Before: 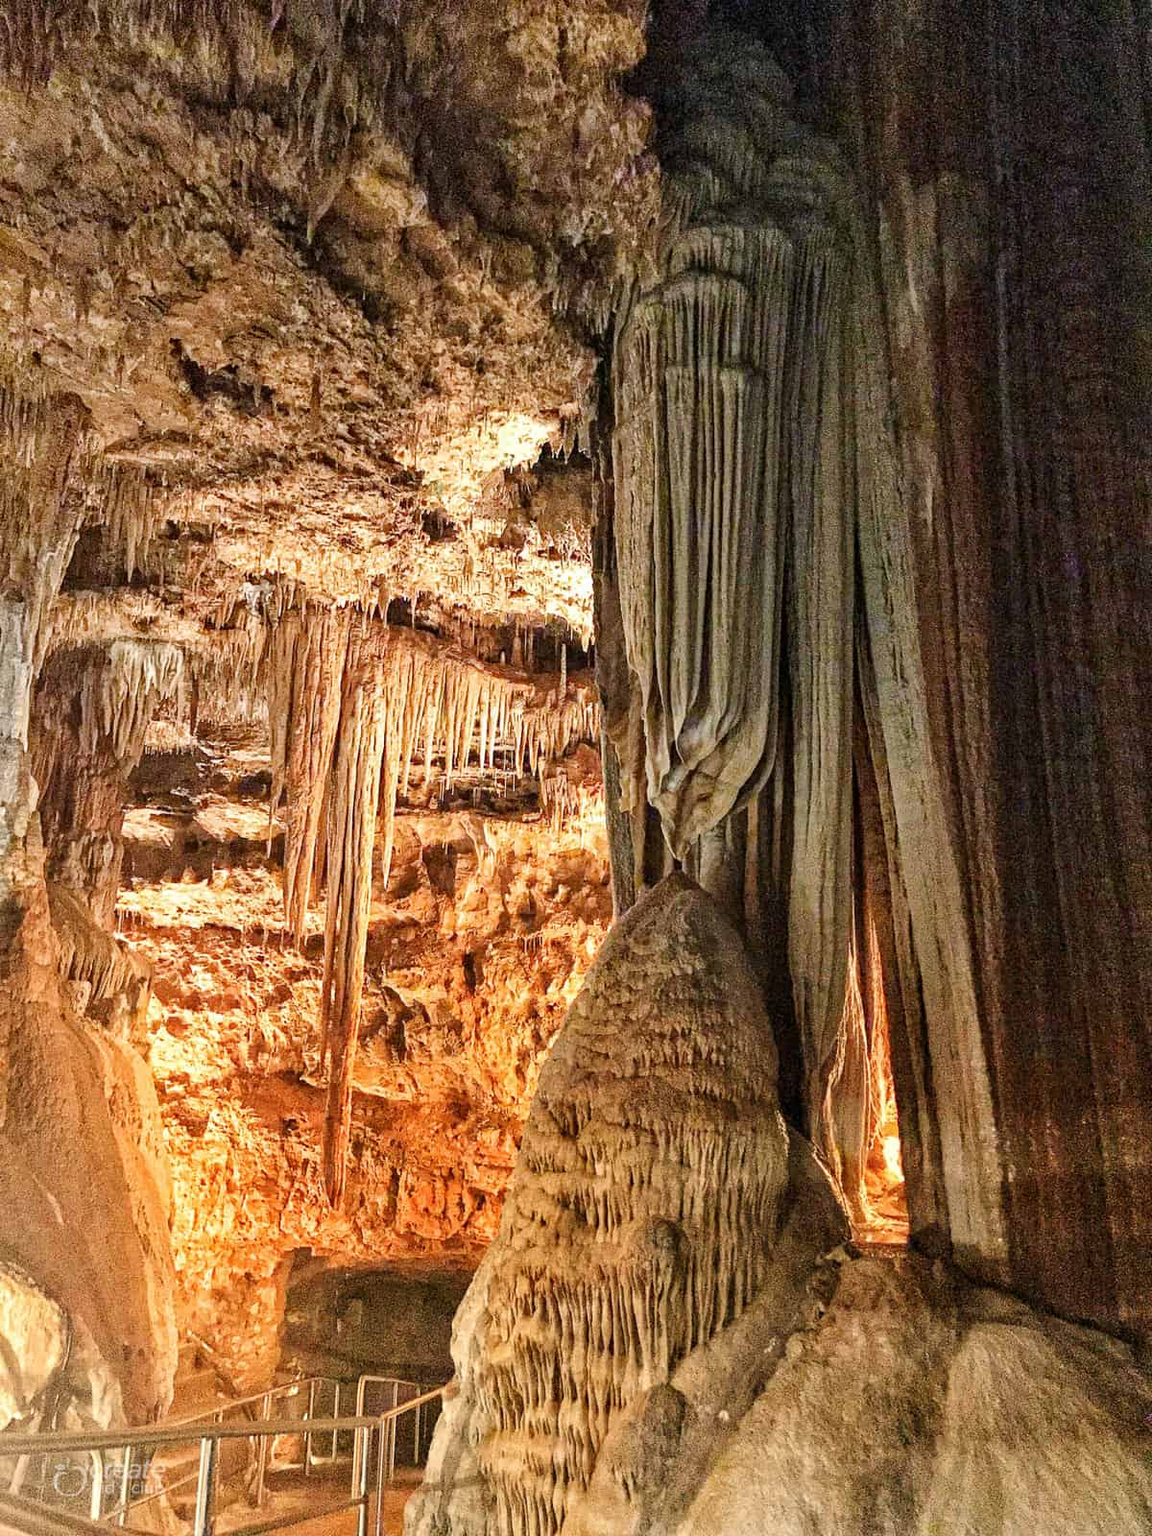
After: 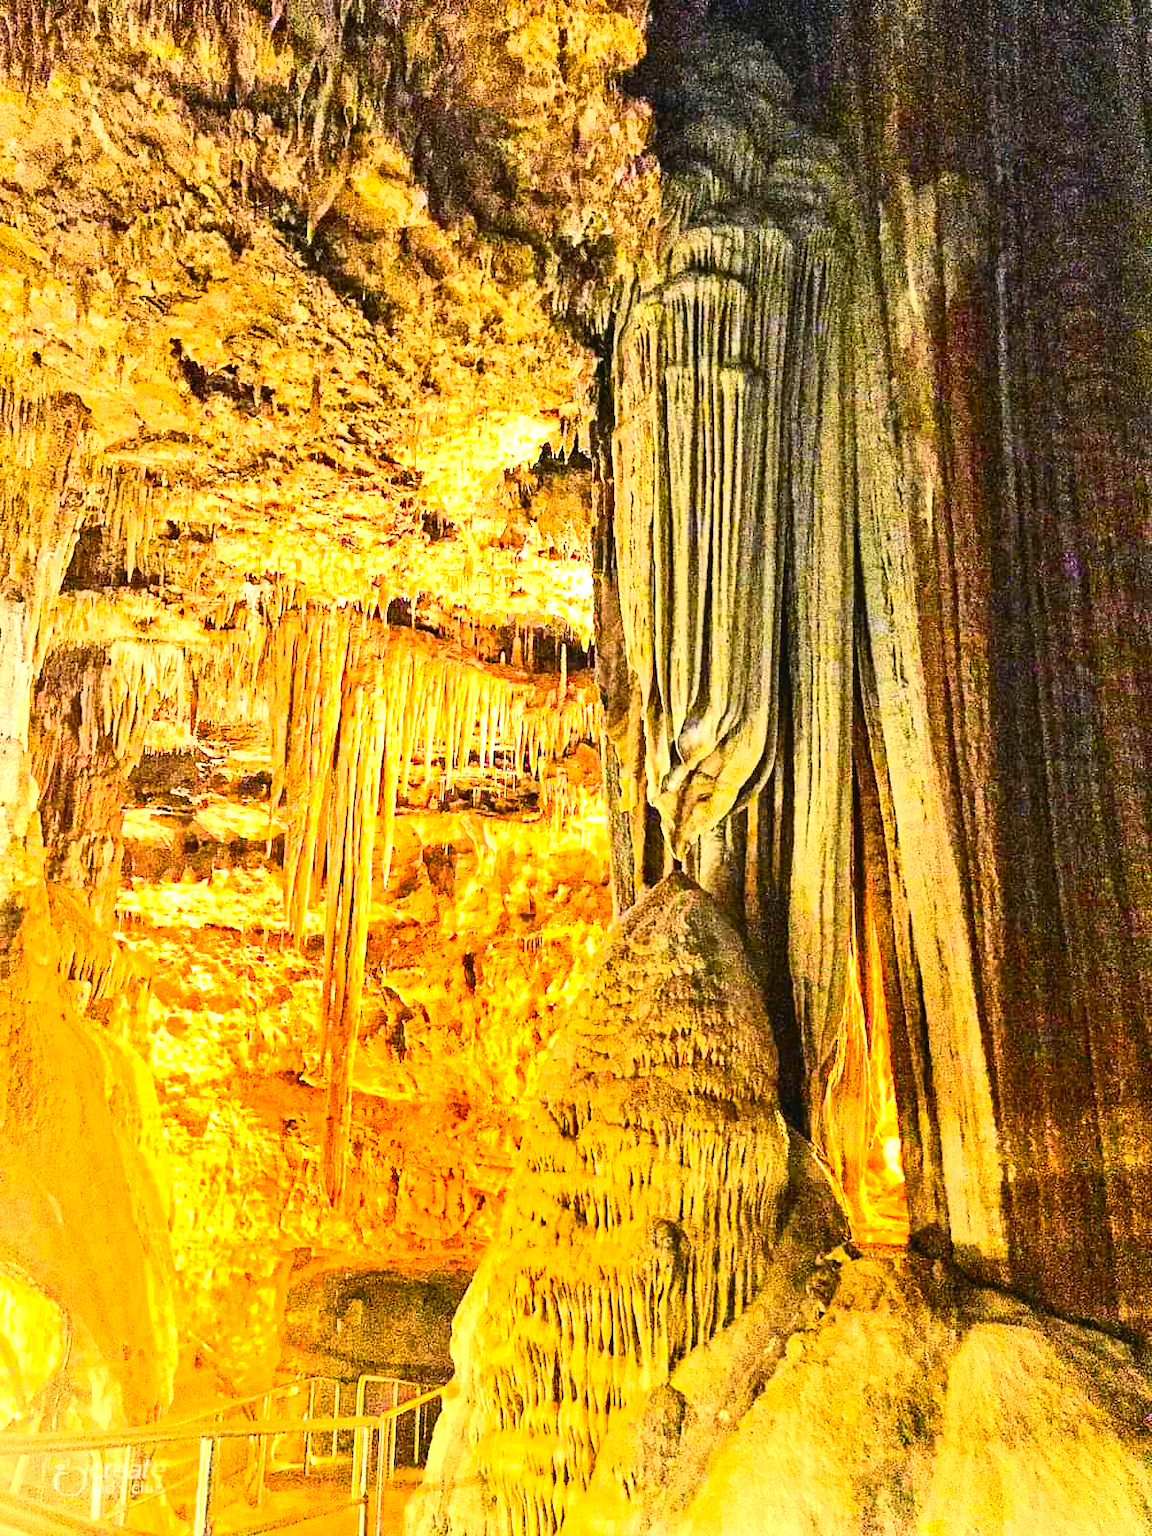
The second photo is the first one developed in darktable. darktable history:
tone curve: curves: ch0 [(0, 0.029) (0.071, 0.087) (0.223, 0.265) (0.447, 0.605) (0.654, 0.823) (0.861, 0.943) (1, 0.981)]; ch1 [(0, 0) (0.353, 0.344) (0.447, 0.449) (0.502, 0.501) (0.547, 0.54) (0.57, 0.582) (0.608, 0.608) (0.618, 0.631) (0.657, 0.699) (1, 1)]; ch2 [(0, 0) (0.34, 0.314) (0.456, 0.456) (0.5, 0.503) (0.528, 0.54) (0.557, 0.577) (0.589, 0.626) (1, 1)], color space Lab, independent channels, preserve colors none
color balance rgb: linear chroma grading › shadows -10%, linear chroma grading › global chroma 20%, perceptual saturation grading › global saturation 15%, perceptual brilliance grading › global brilliance 30%, perceptual brilliance grading › highlights 12%, perceptual brilliance grading › mid-tones 24%, global vibrance 20%
